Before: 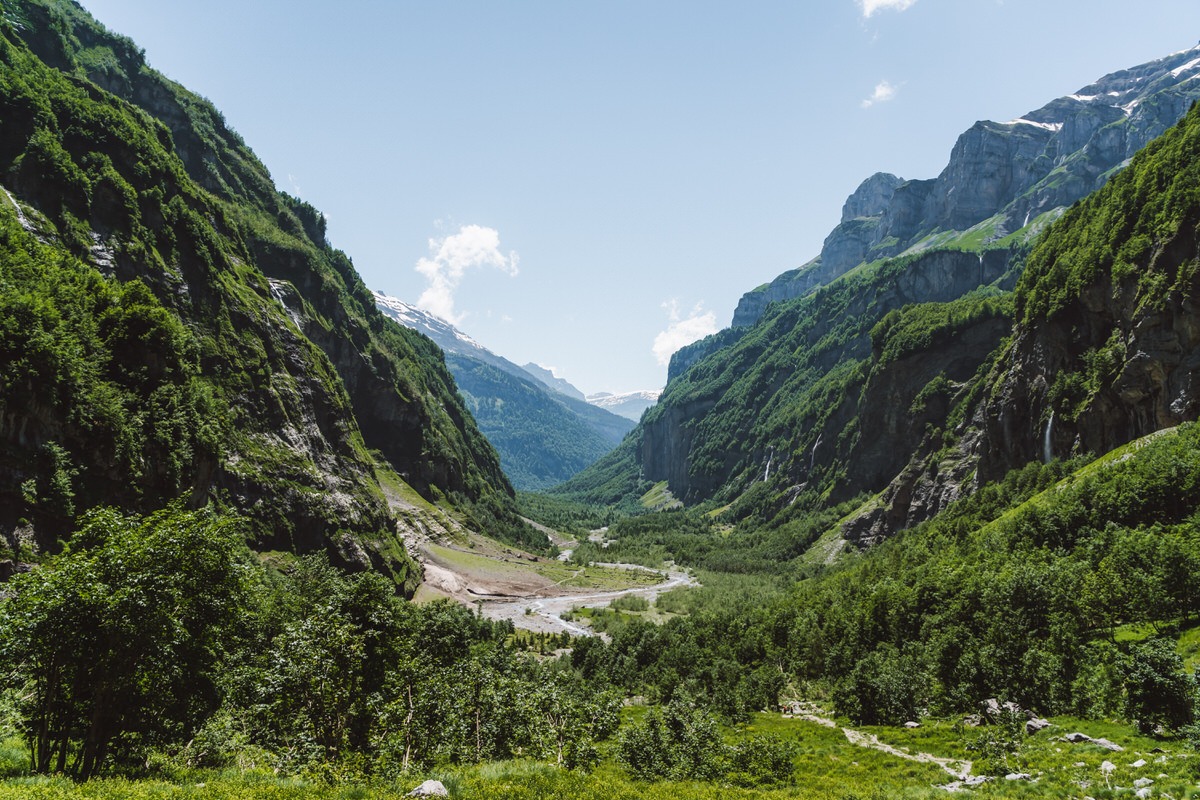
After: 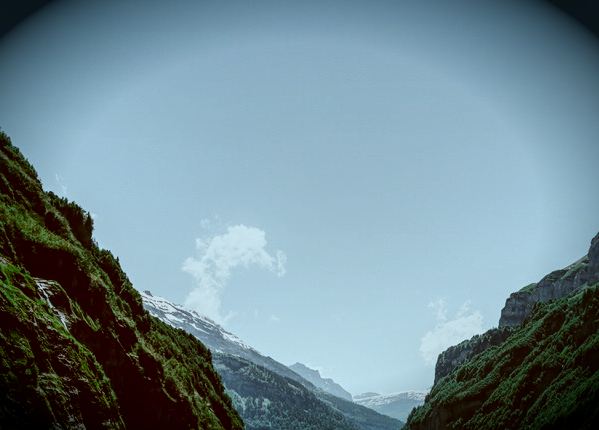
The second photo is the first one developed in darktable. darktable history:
crop: left 19.446%, right 30.582%, bottom 46.137%
contrast brightness saturation: contrast 0.19, brightness -0.232, saturation 0.12
filmic rgb: black relative exposure -7.42 EV, white relative exposure 4.83 EV, hardness 3.4, color science v6 (2022)
shadows and highlights: low approximation 0.01, soften with gaussian
local contrast: detail 130%
color zones: curves: ch0 [(0, 0.5) (0.125, 0.4) (0.25, 0.5) (0.375, 0.4) (0.5, 0.4) (0.625, 0.6) (0.75, 0.6) (0.875, 0.5)]; ch1 [(0, 0.4) (0.125, 0.5) (0.25, 0.4) (0.375, 0.4) (0.5, 0.4) (0.625, 0.4) (0.75, 0.5) (0.875, 0.4)]; ch2 [(0, 0.6) (0.125, 0.5) (0.25, 0.5) (0.375, 0.6) (0.5, 0.6) (0.625, 0.5) (0.75, 0.5) (0.875, 0.5)]
vignetting: brightness -0.984, saturation 0.496, automatic ratio true
color correction: highlights a* -14.39, highlights b* -16.77, shadows a* 10.64, shadows b* 29.52
